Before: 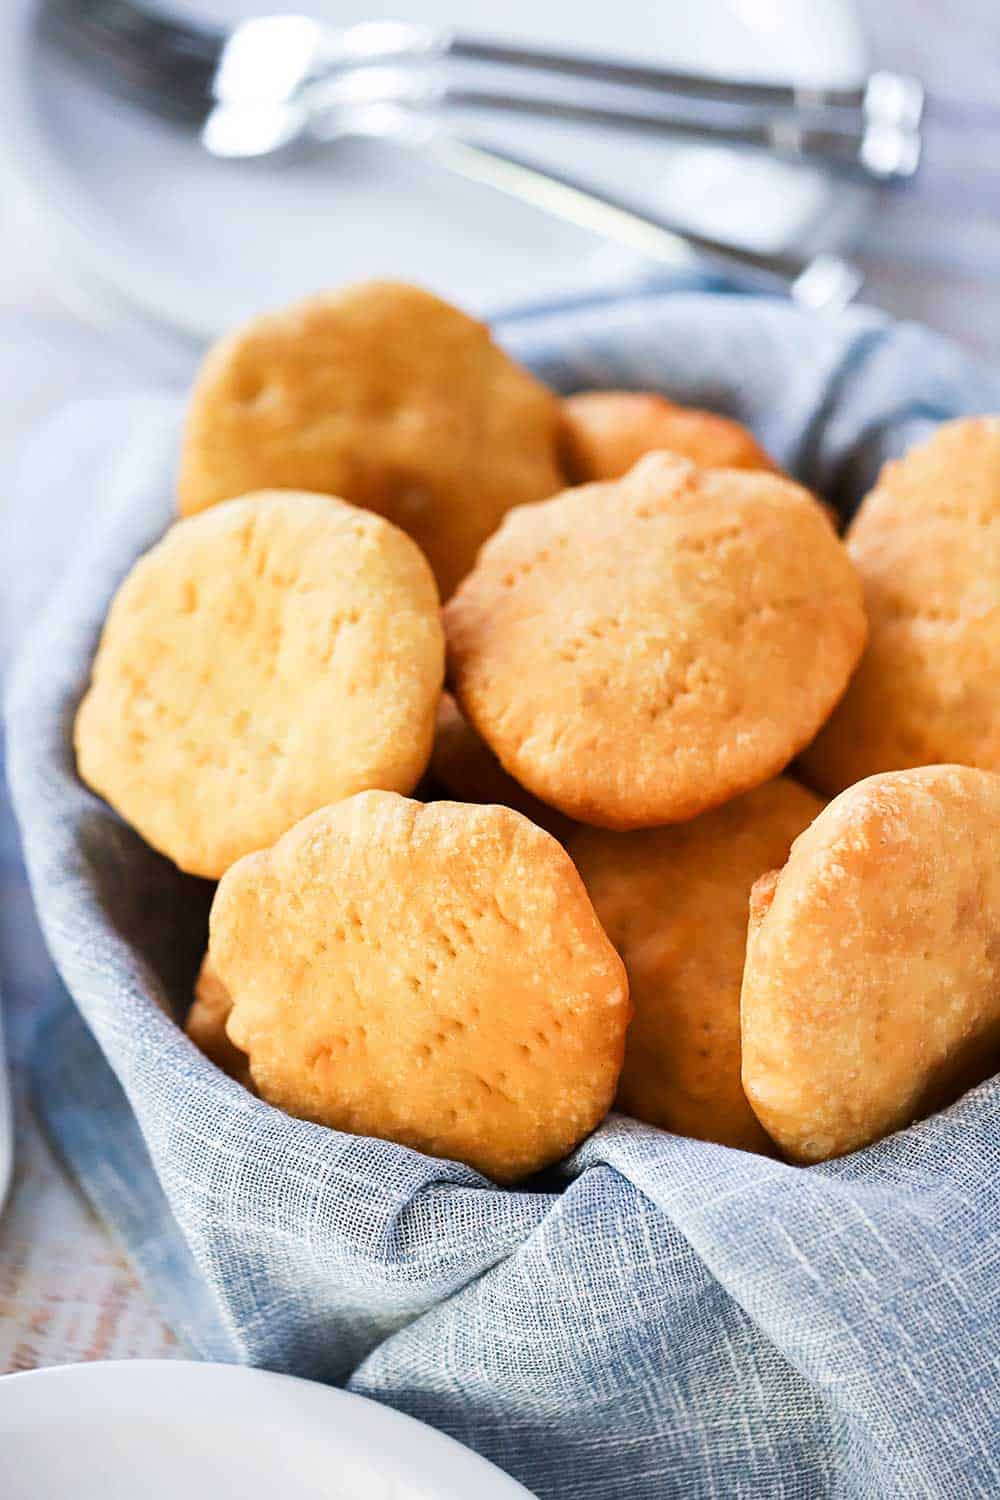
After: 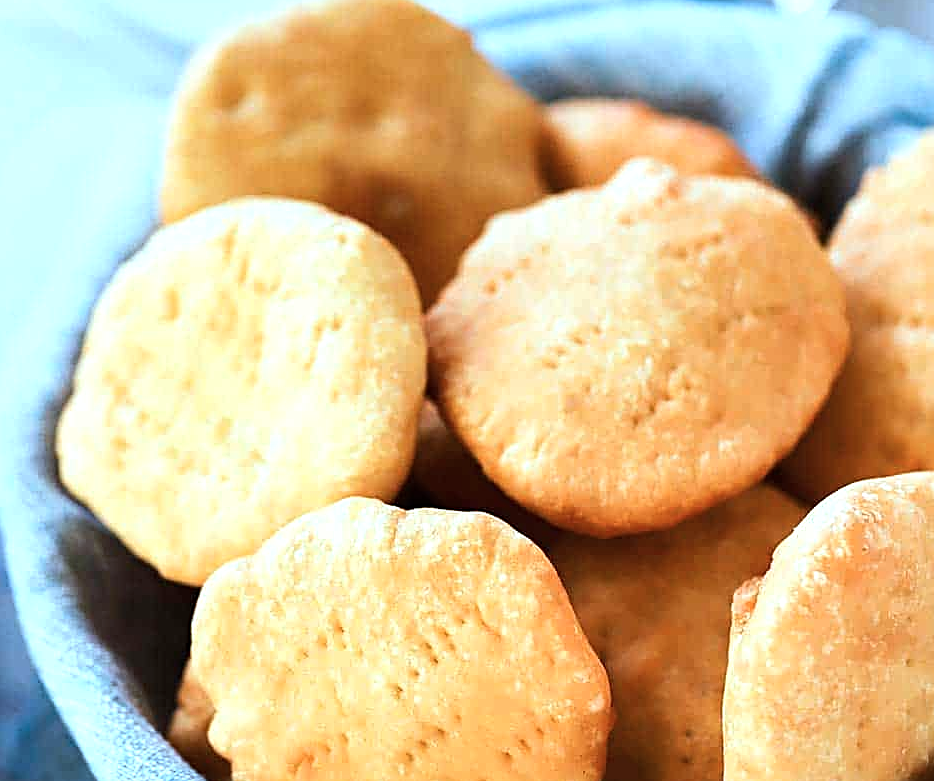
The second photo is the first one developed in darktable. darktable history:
crop: left 1.843%, top 19.546%, right 4.729%, bottom 28.373%
tone equalizer: -8 EV -0.45 EV, -7 EV -0.364 EV, -6 EV -0.332 EV, -5 EV -0.219 EV, -3 EV 0.193 EV, -2 EV 0.349 EV, -1 EV 0.408 EV, +0 EV 0.43 EV, edges refinement/feathering 500, mask exposure compensation -1.57 EV, preserve details no
color correction: highlights a* -11.64, highlights b* -15.81
sharpen: on, module defaults
